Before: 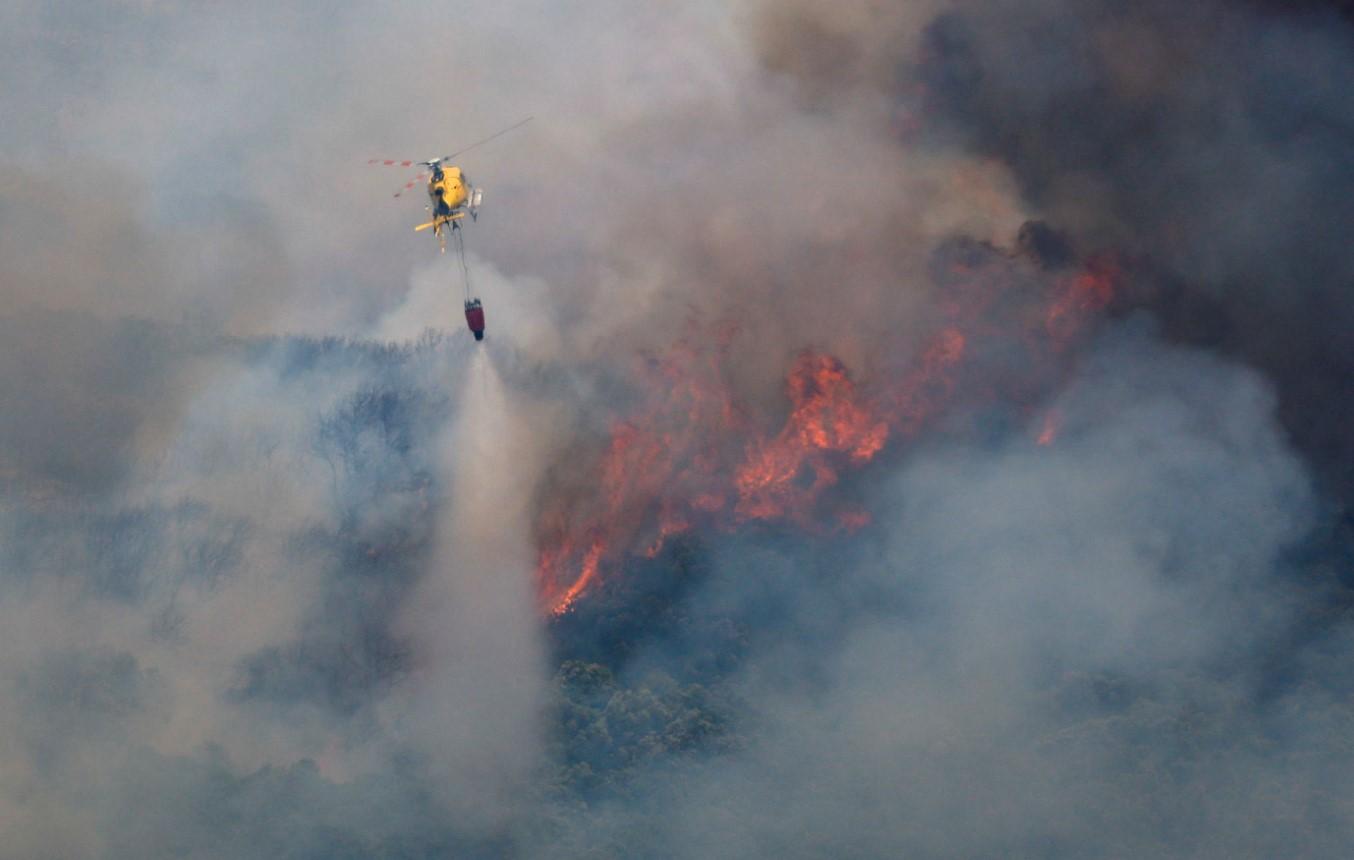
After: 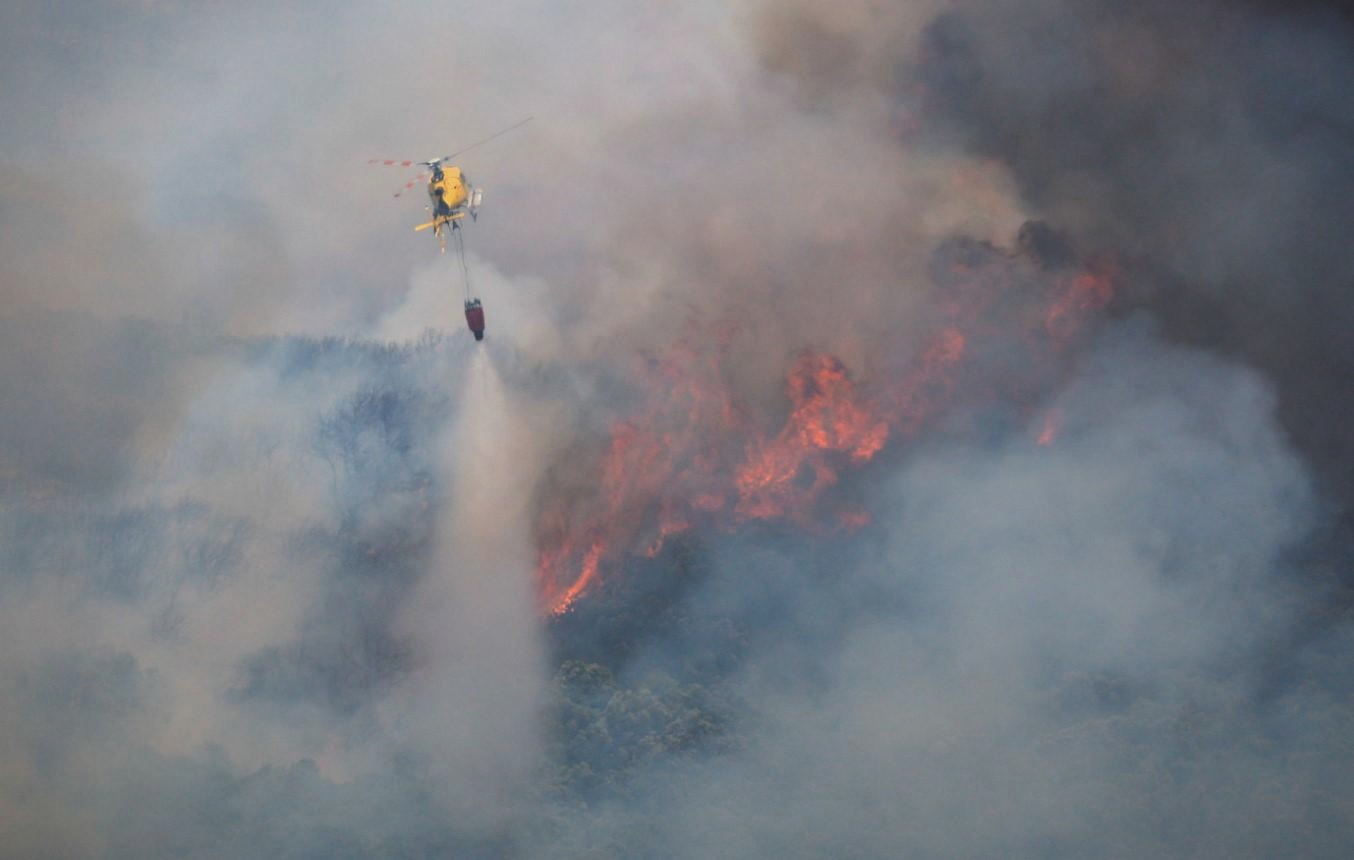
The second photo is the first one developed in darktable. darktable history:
filmic rgb: threshold 3 EV, hardness 4.17, latitude 50%, contrast 1.1, preserve chrominance max RGB, color science v6 (2022), contrast in shadows safe, contrast in highlights safe, enable highlight reconstruction true
exposure: black level correction -0.041, exposure 0.064 EV, compensate highlight preservation false
vignetting: fall-off start 88.53%, fall-off radius 44.2%, saturation 0.376, width/height ratio 1.161
